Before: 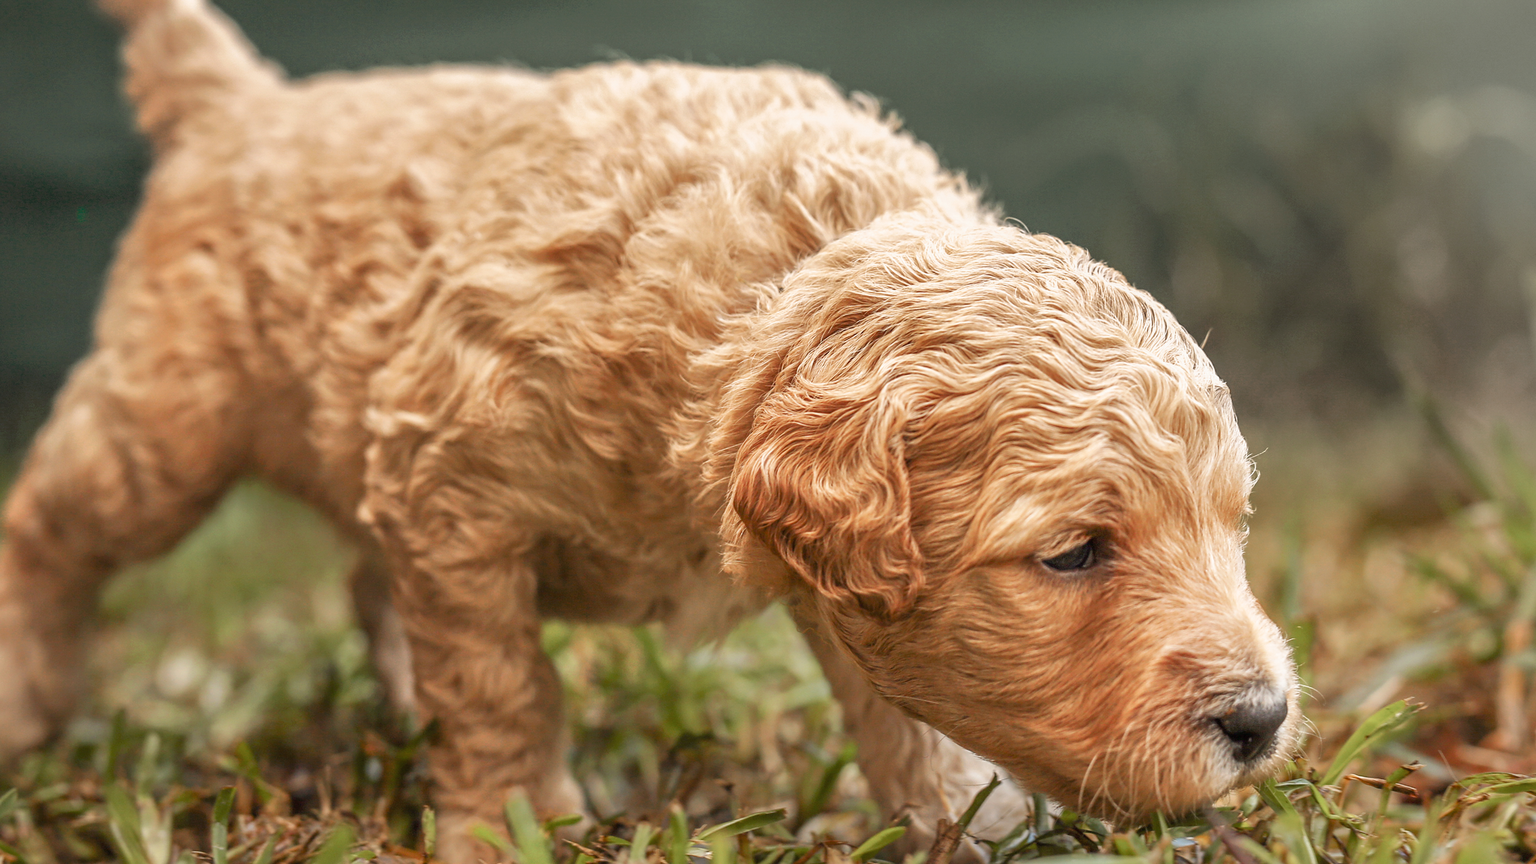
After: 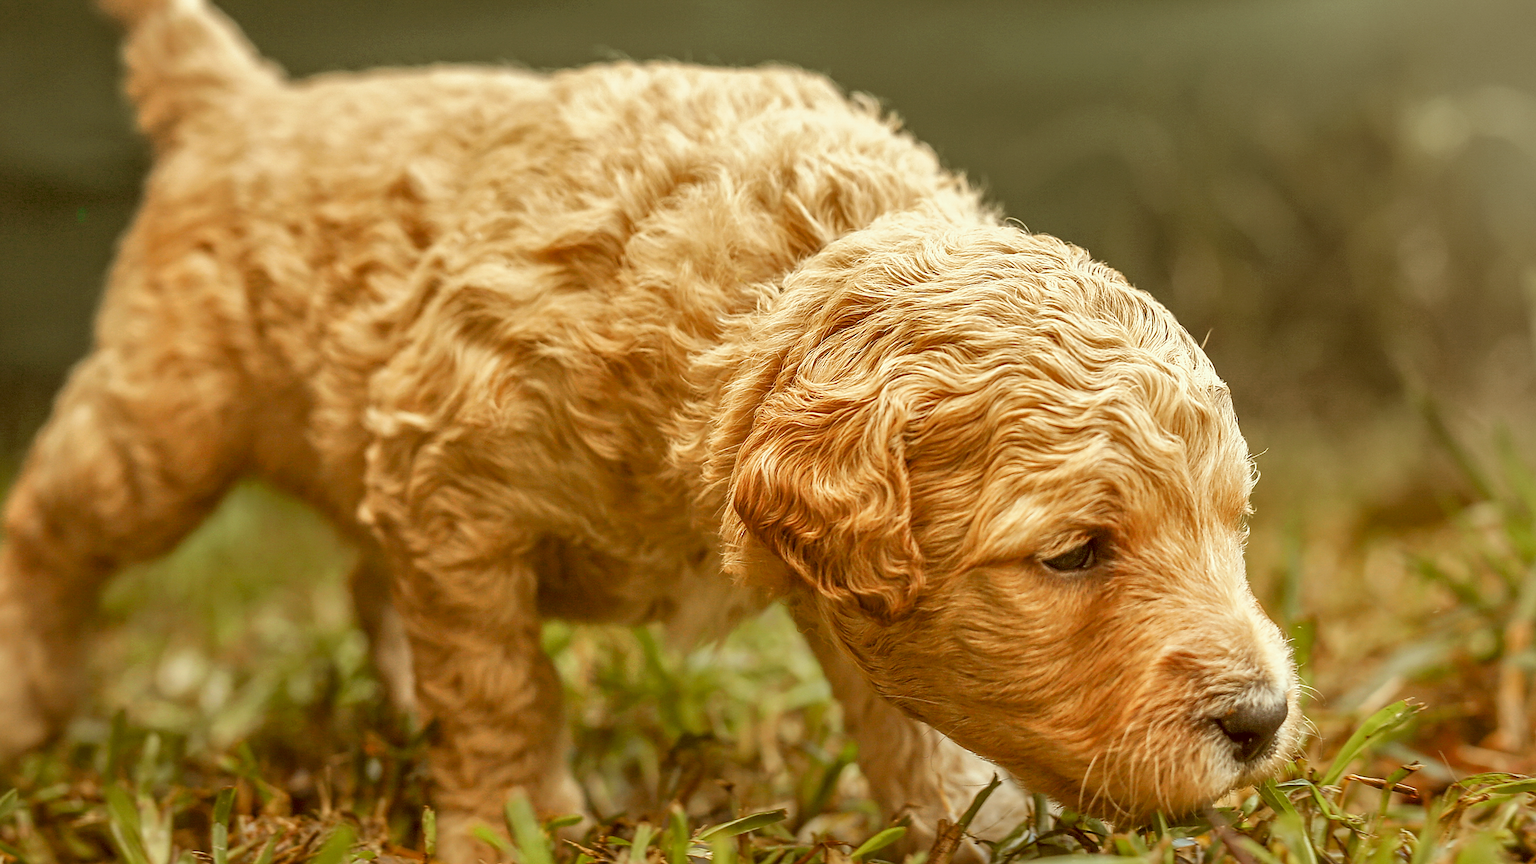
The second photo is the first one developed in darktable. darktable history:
shadows and highlights: radius 126.41, shadows 30.36, highlights -31.11, low approximation 0.01, soften with gaussian
color correction: highlights a* -5.42, highlights b* 9.8, shadows a* 9.94, shadows b* 24.1
sharpen: on, module defaults
